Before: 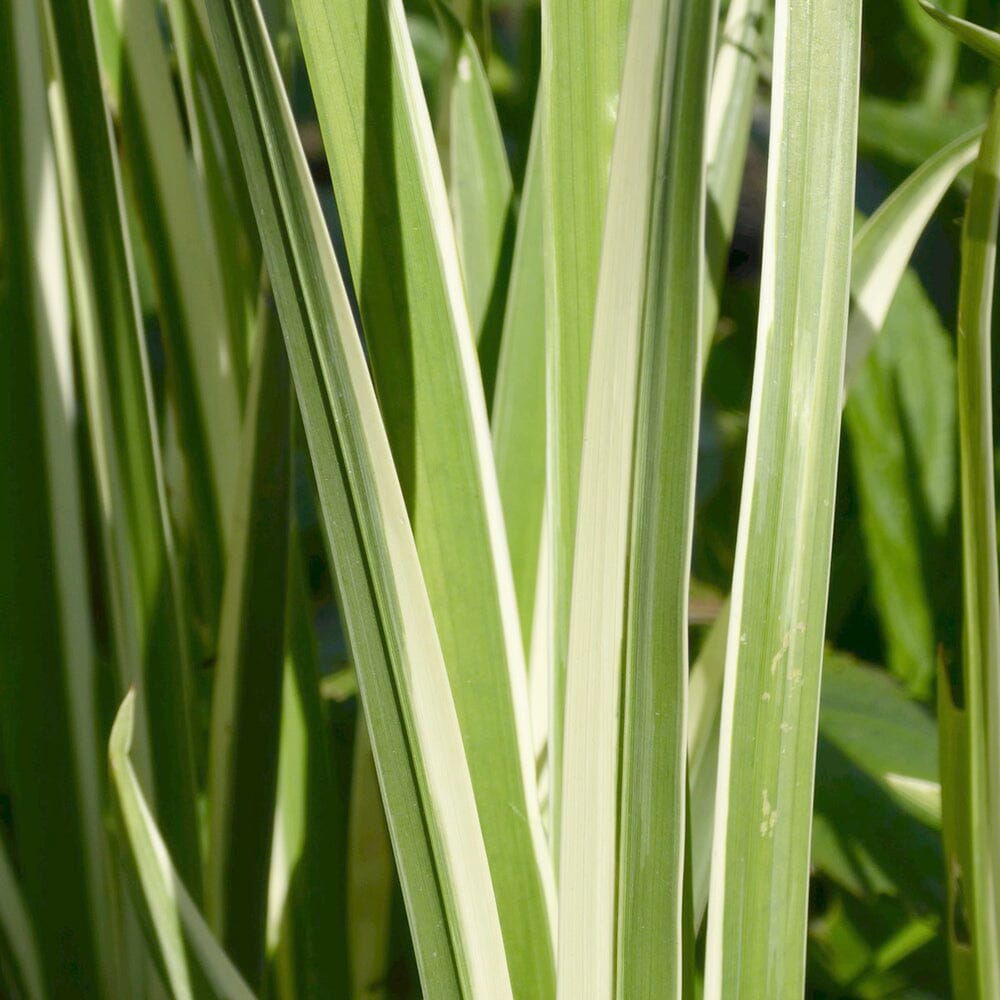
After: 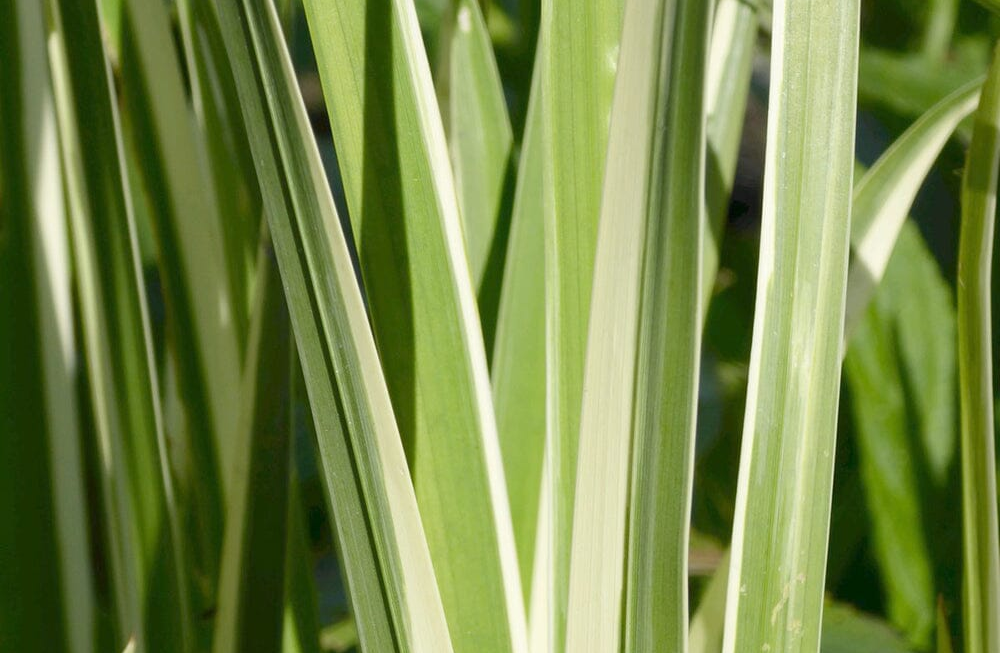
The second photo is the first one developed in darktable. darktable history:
crop and rotate: top 4.903%, bottom 29.755%
